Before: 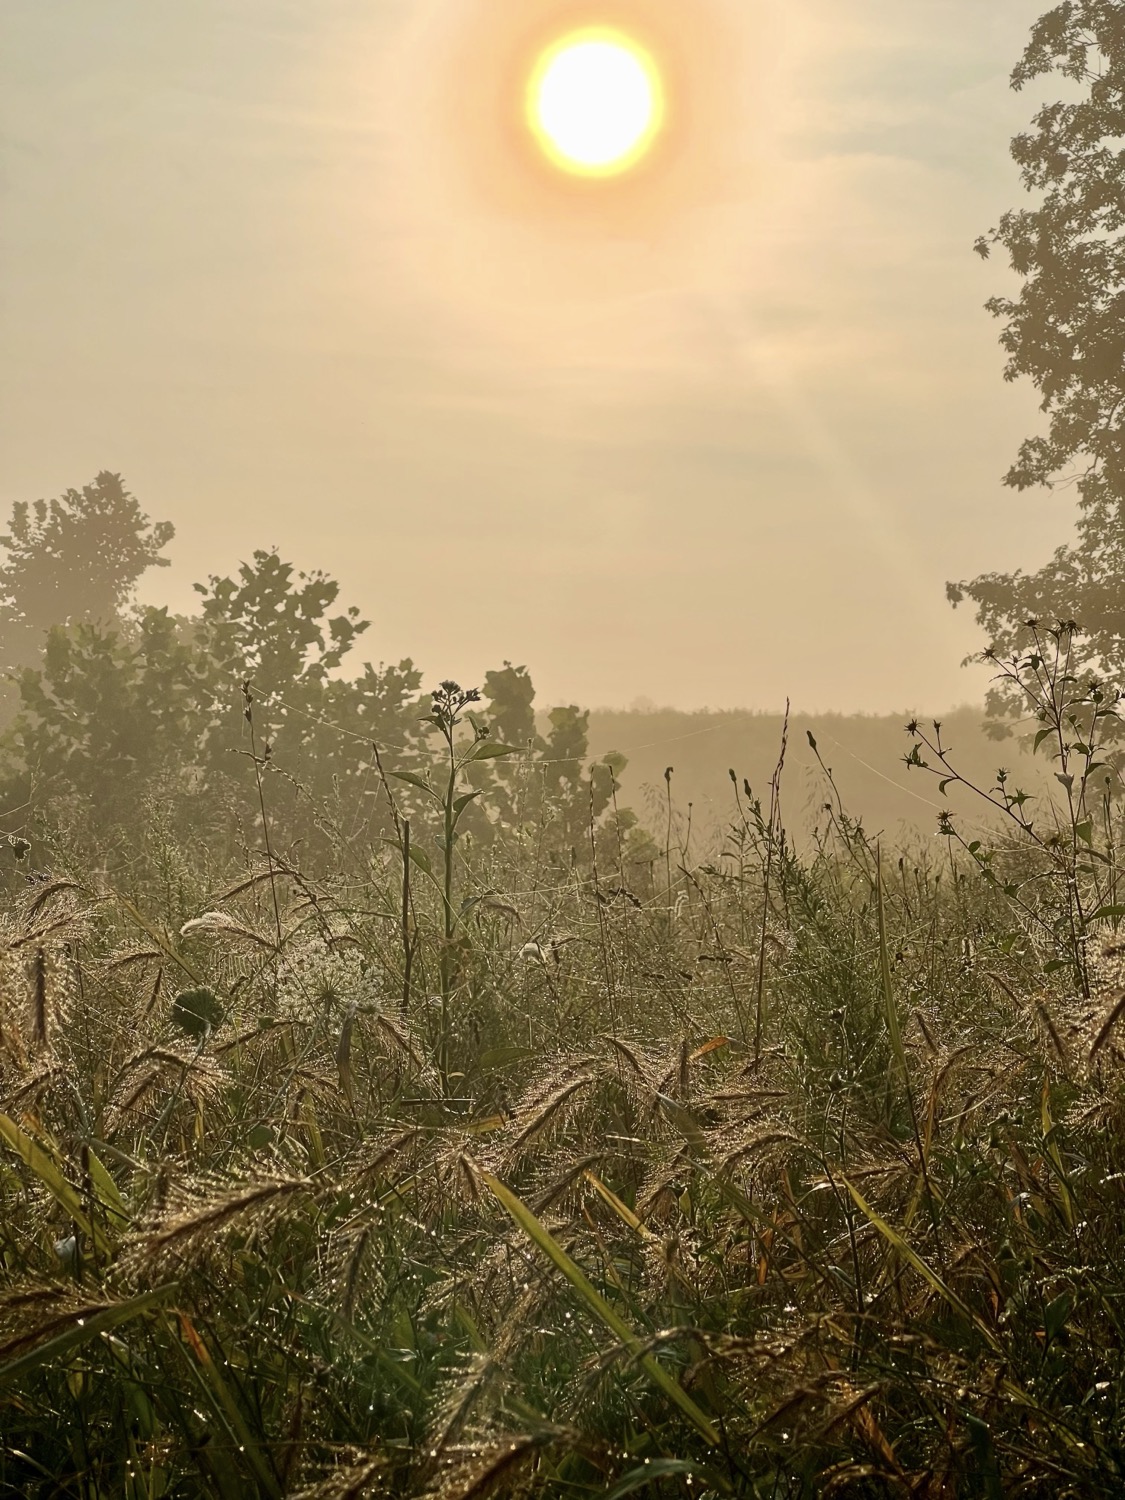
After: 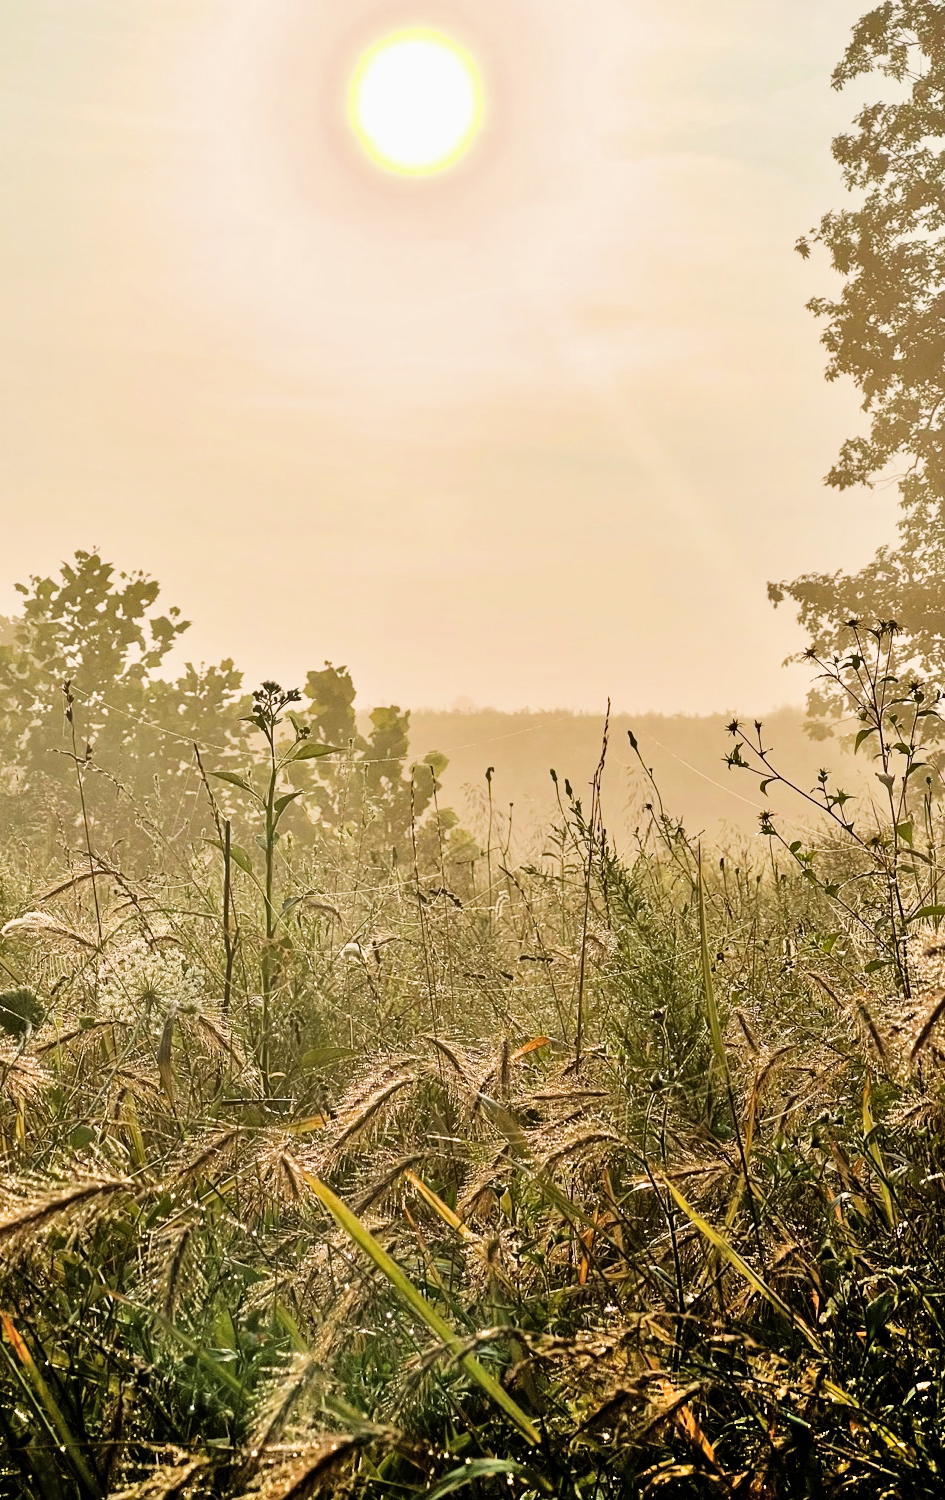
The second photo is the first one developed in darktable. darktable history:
filmic rgb: black relative exposure -5.03 EV, white relative exposure 4 EV, threshold 6 EV, hardness 2.88, contrast 1.296, highlights saturation mix -31.23%, iterations of high-quality reconstruction 10, enable highlight reconstruction true
shadows and highlights: shadows 58.52, soften with gaussian
exposure: black level correction 0, exposure 1.199 EV, compensate exposure bias true, compensate highlight preservation false
crop: left 15.999%
